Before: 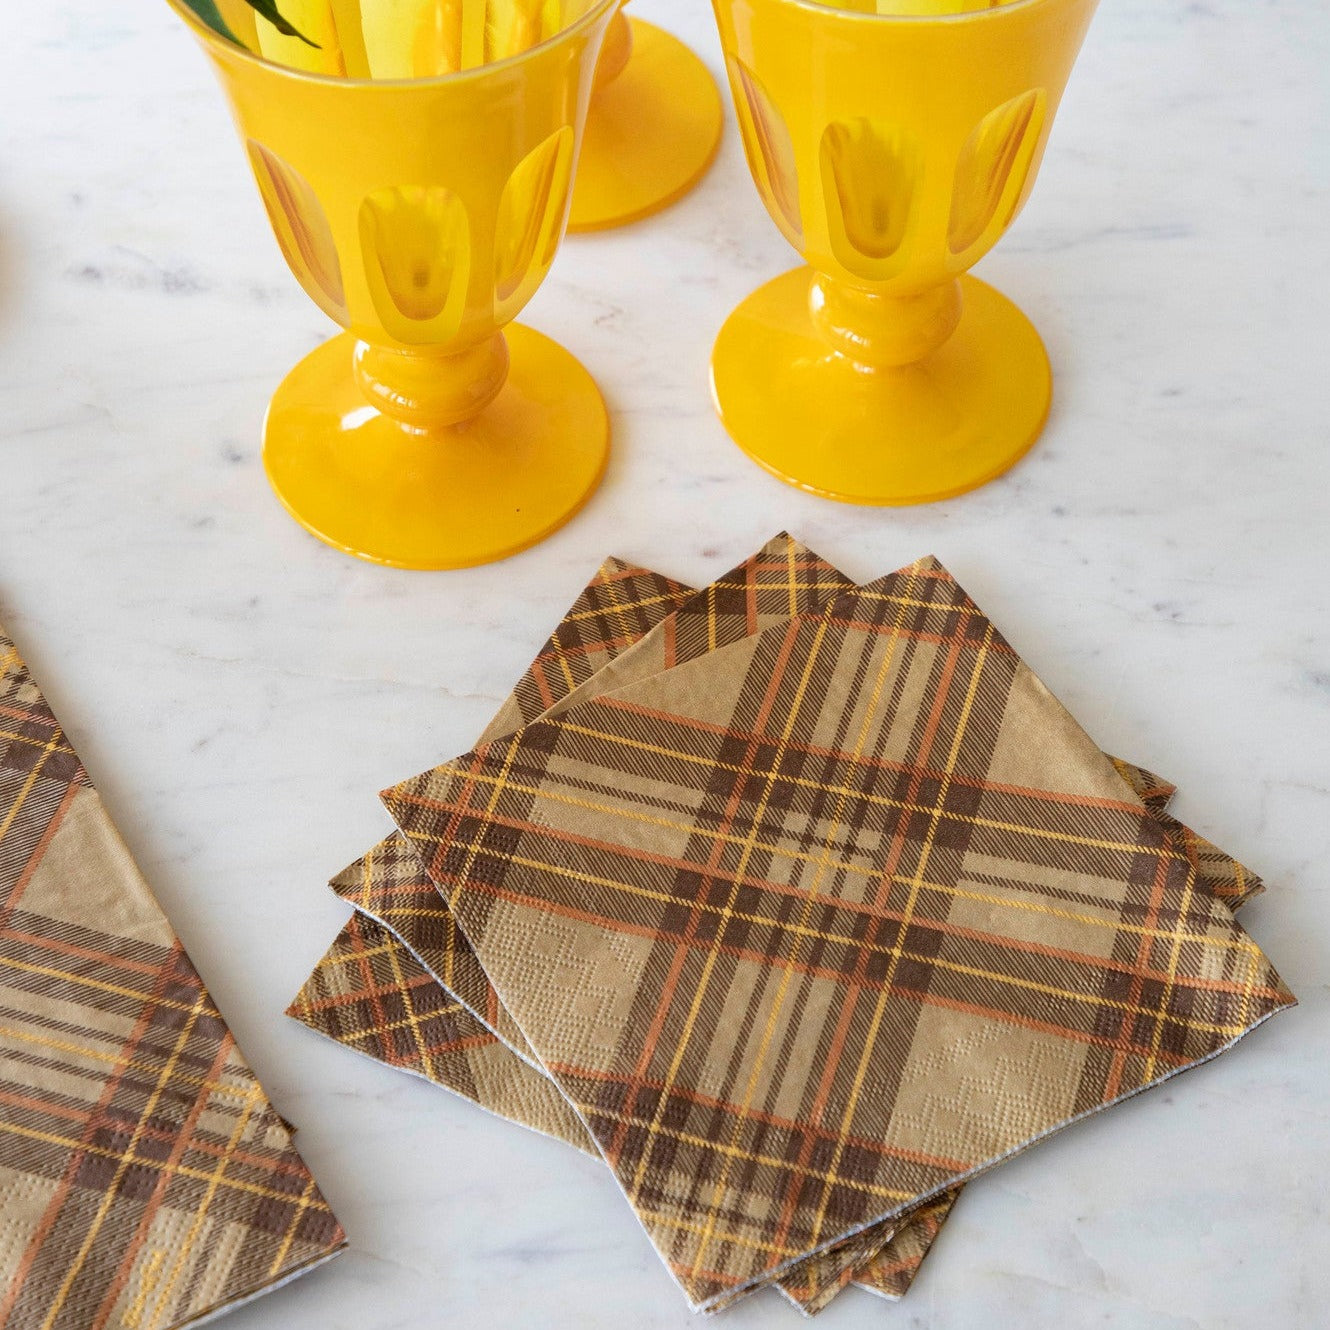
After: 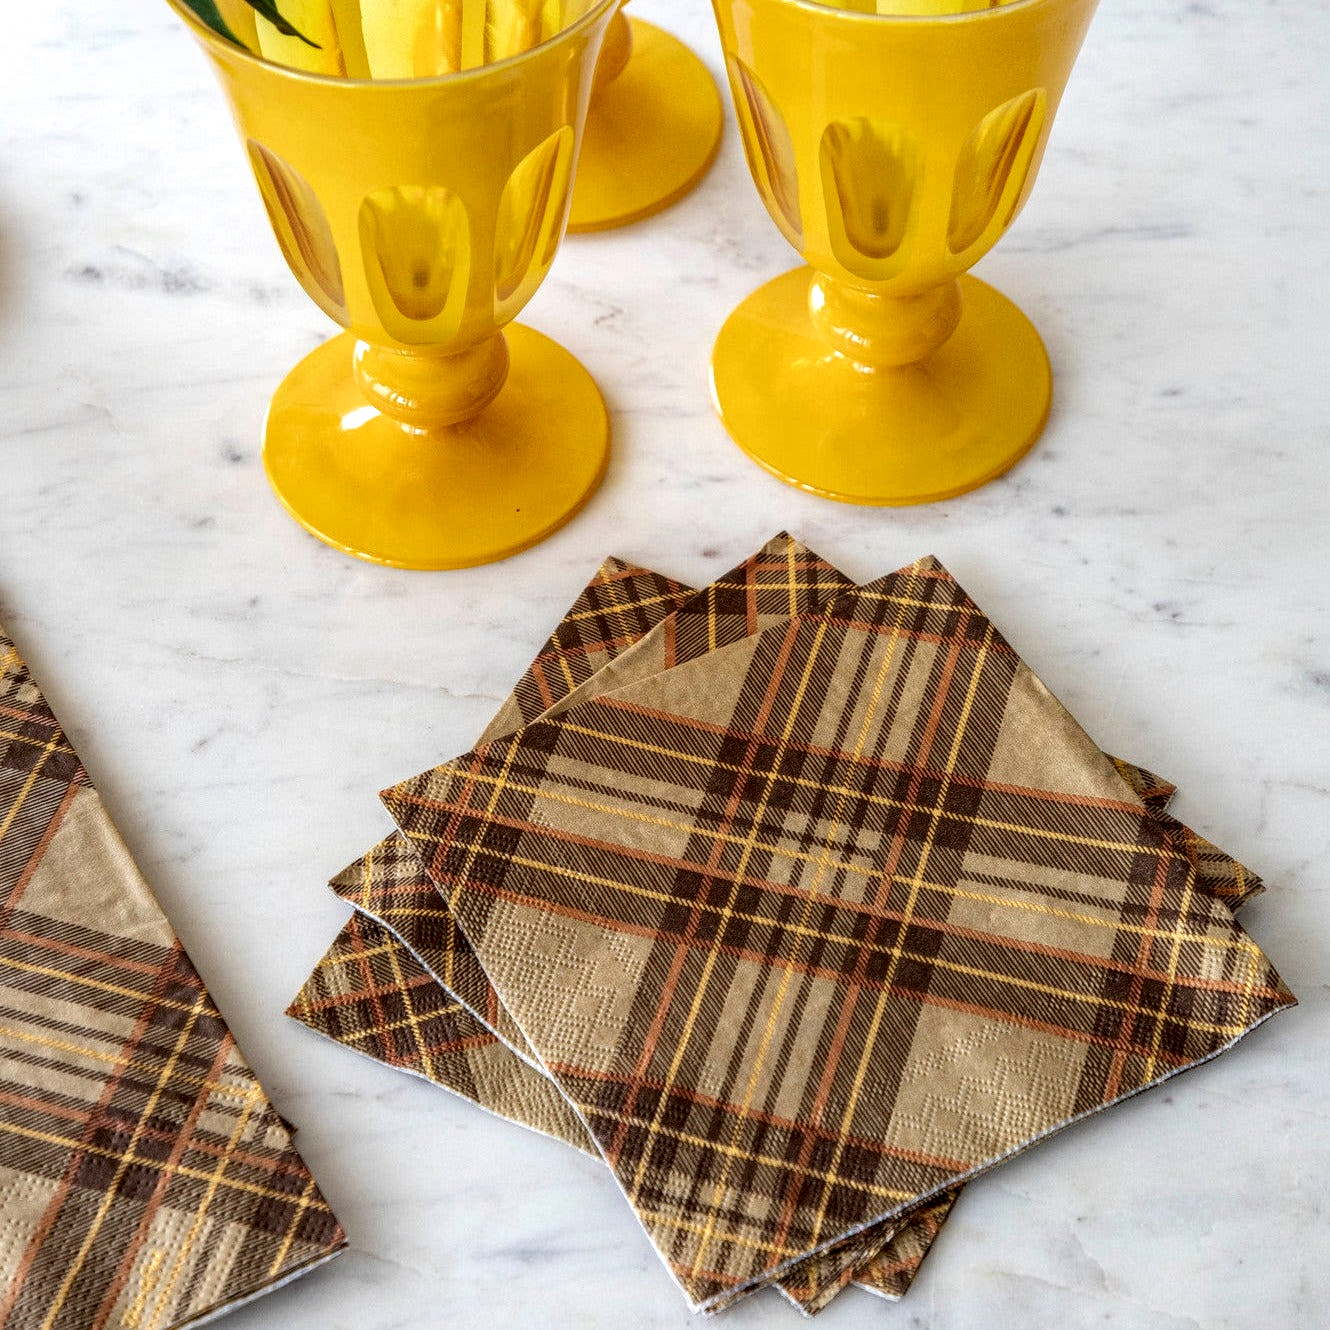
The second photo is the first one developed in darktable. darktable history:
local contrast: highlights 5%, shadows 1%, detail 181%
